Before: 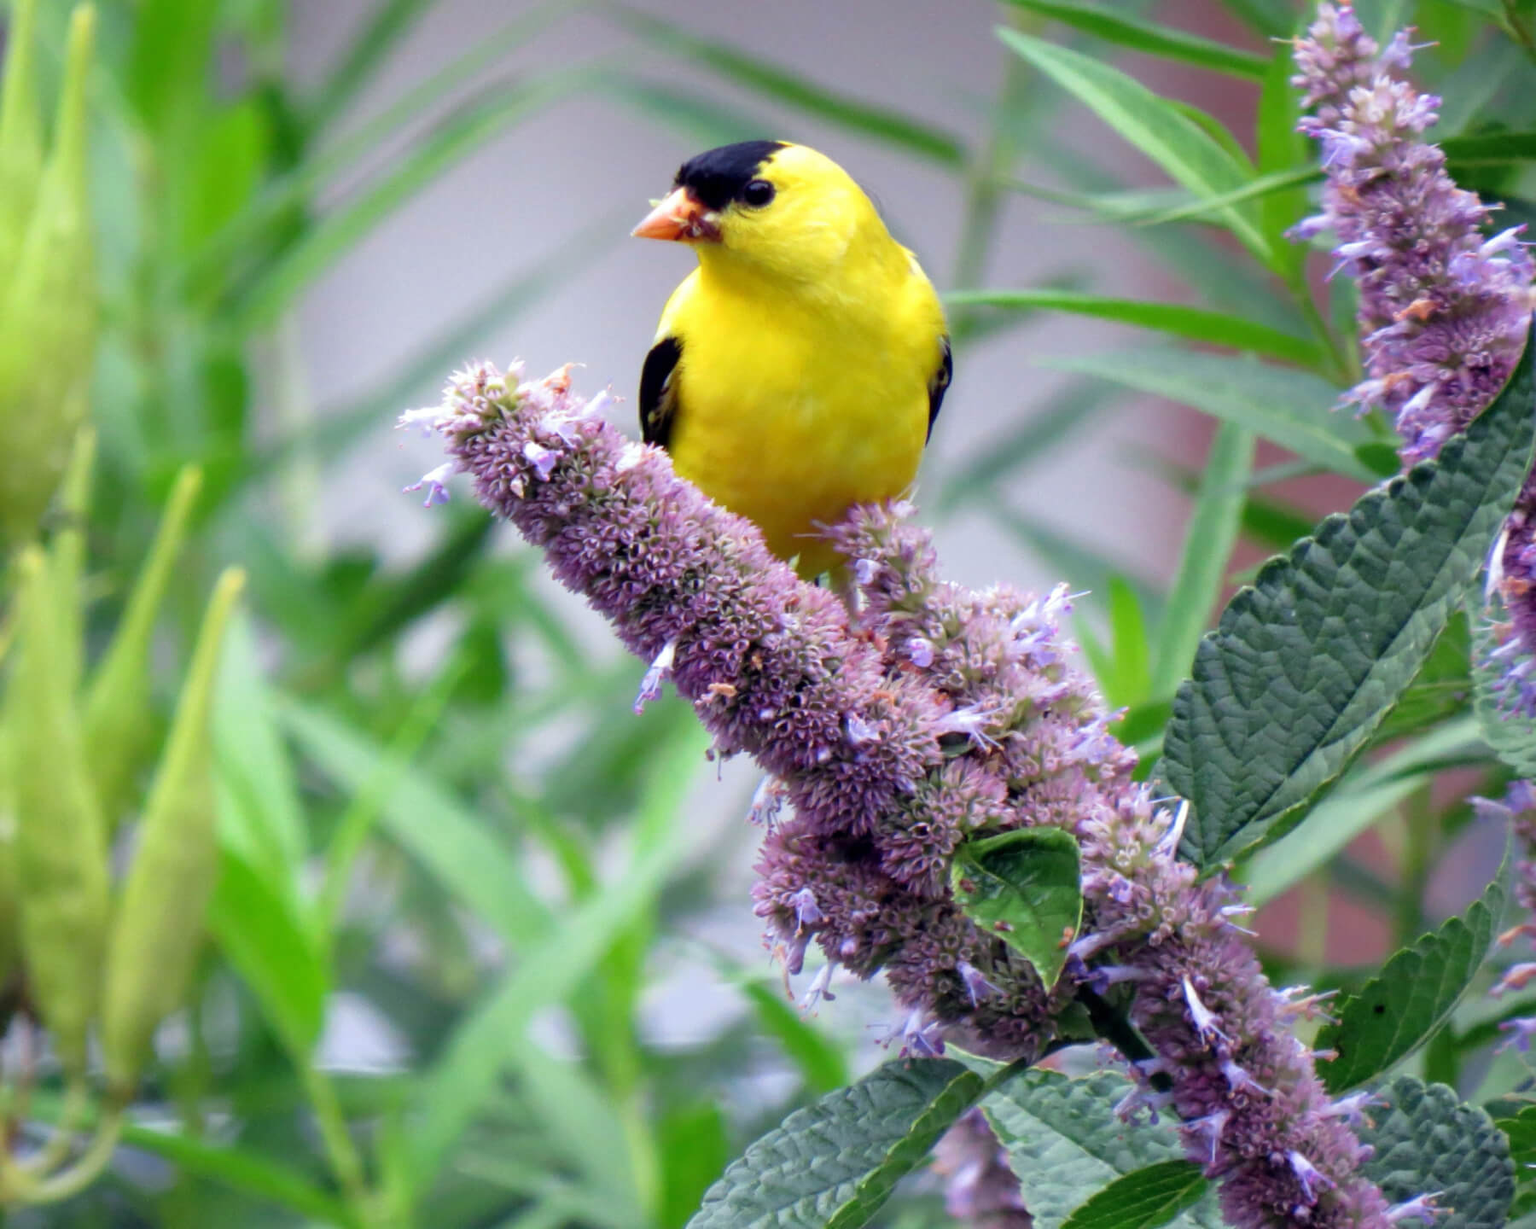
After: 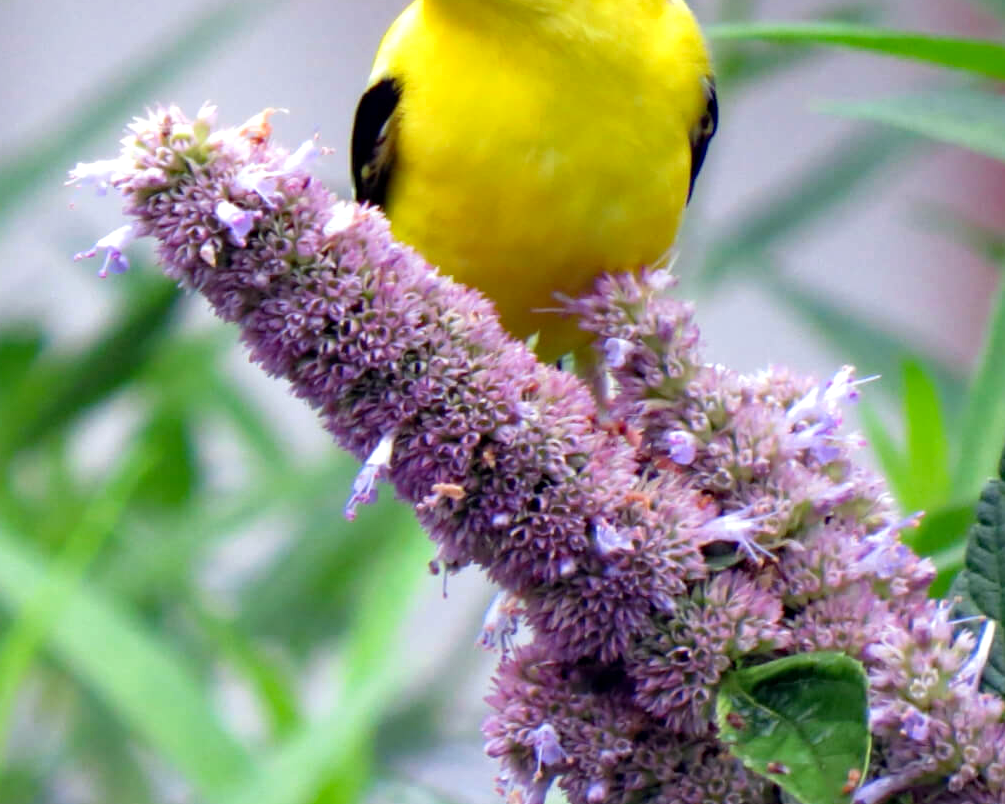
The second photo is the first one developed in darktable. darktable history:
exposure: exposure 0.128 EV, compensate highlight preservation false
crop and rotate: left 22.13%, top 22.054%, right 22.026%, bottom 22.102%
haze removal: compatibility mode true, adaptive false
